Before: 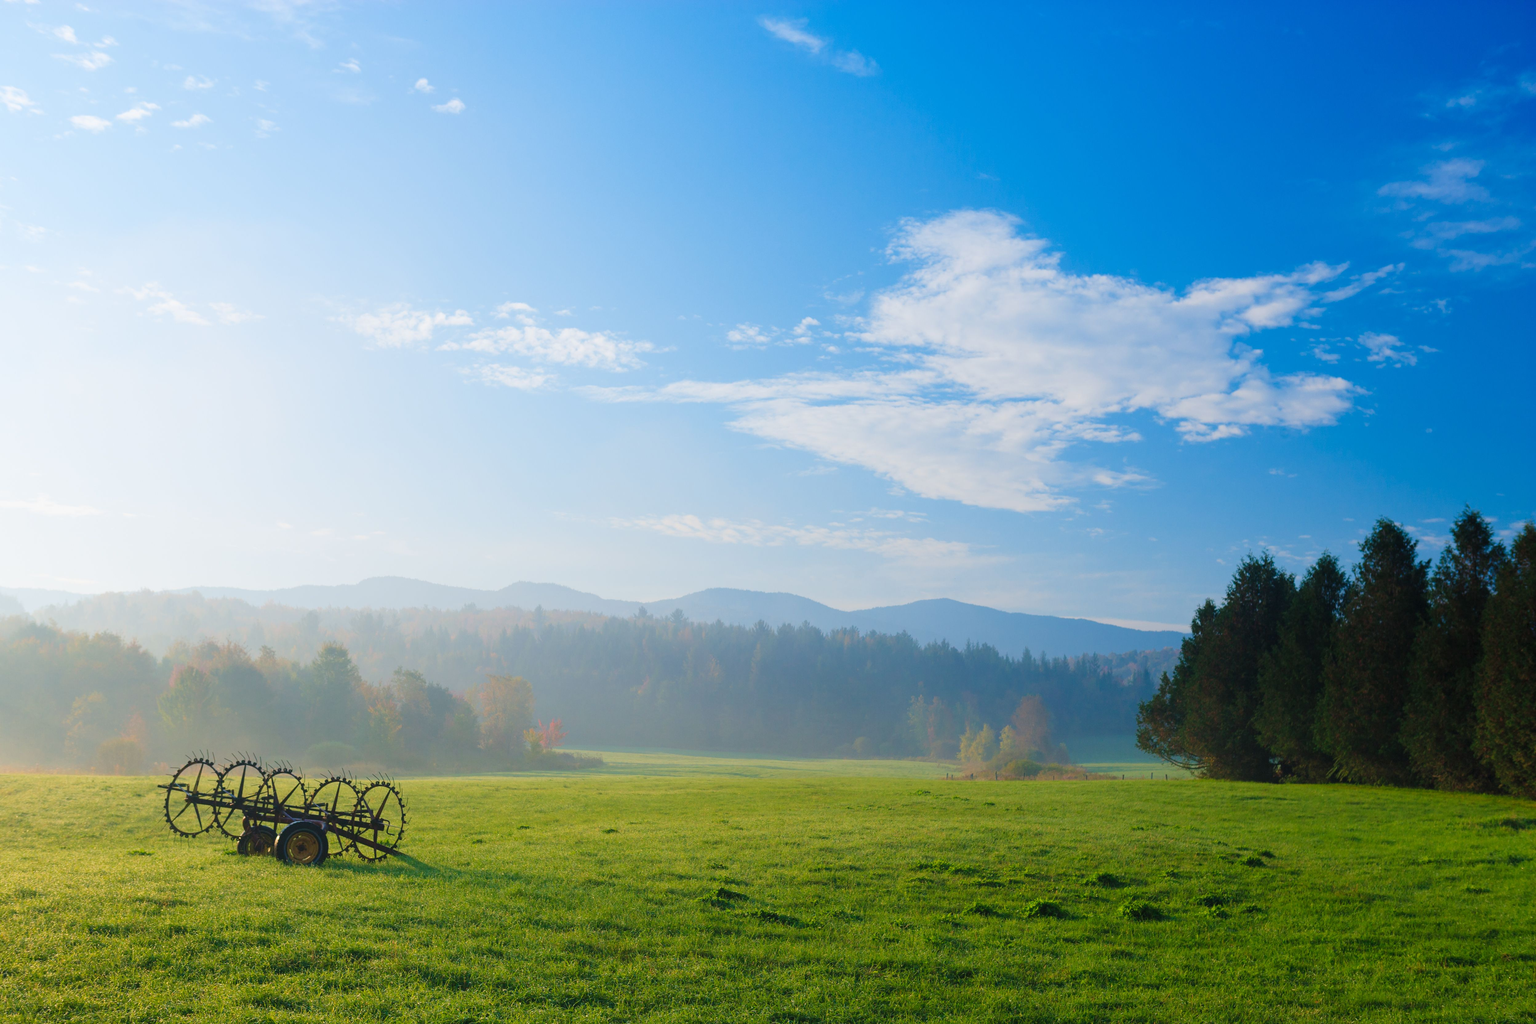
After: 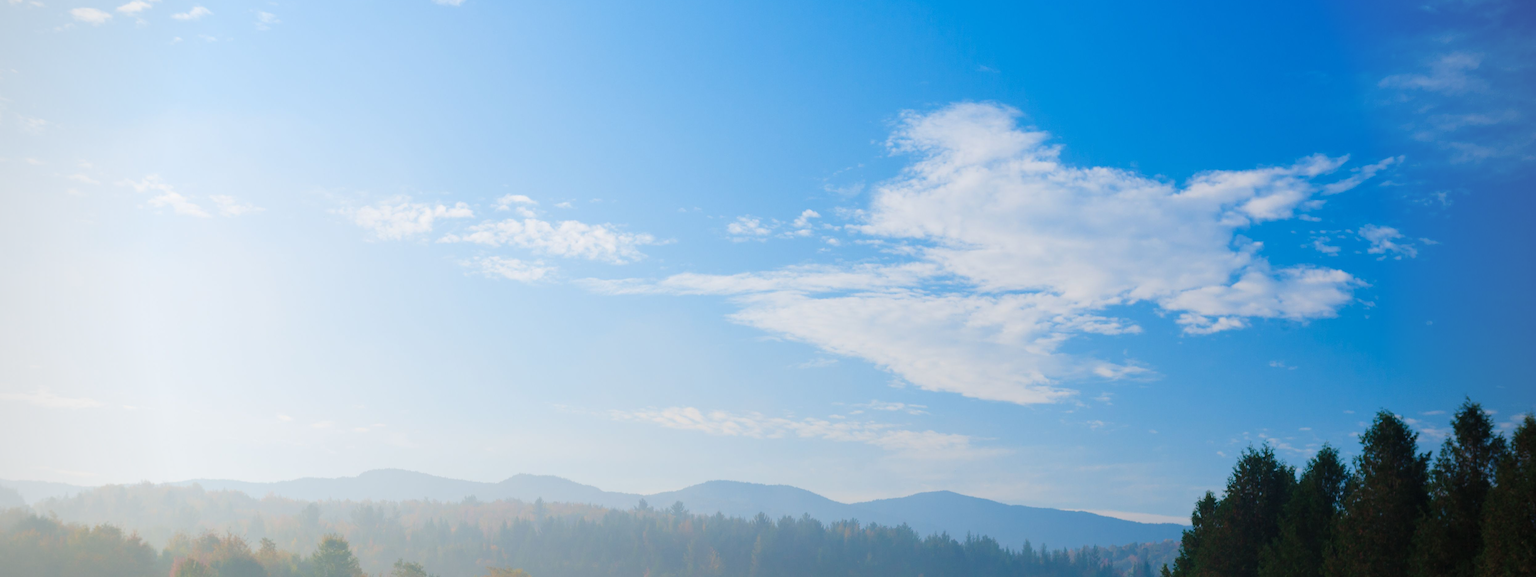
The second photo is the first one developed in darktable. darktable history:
vignetting: fall-off radius 61.1%
crop and rotate: top 10.552%, bottom 33.019%
